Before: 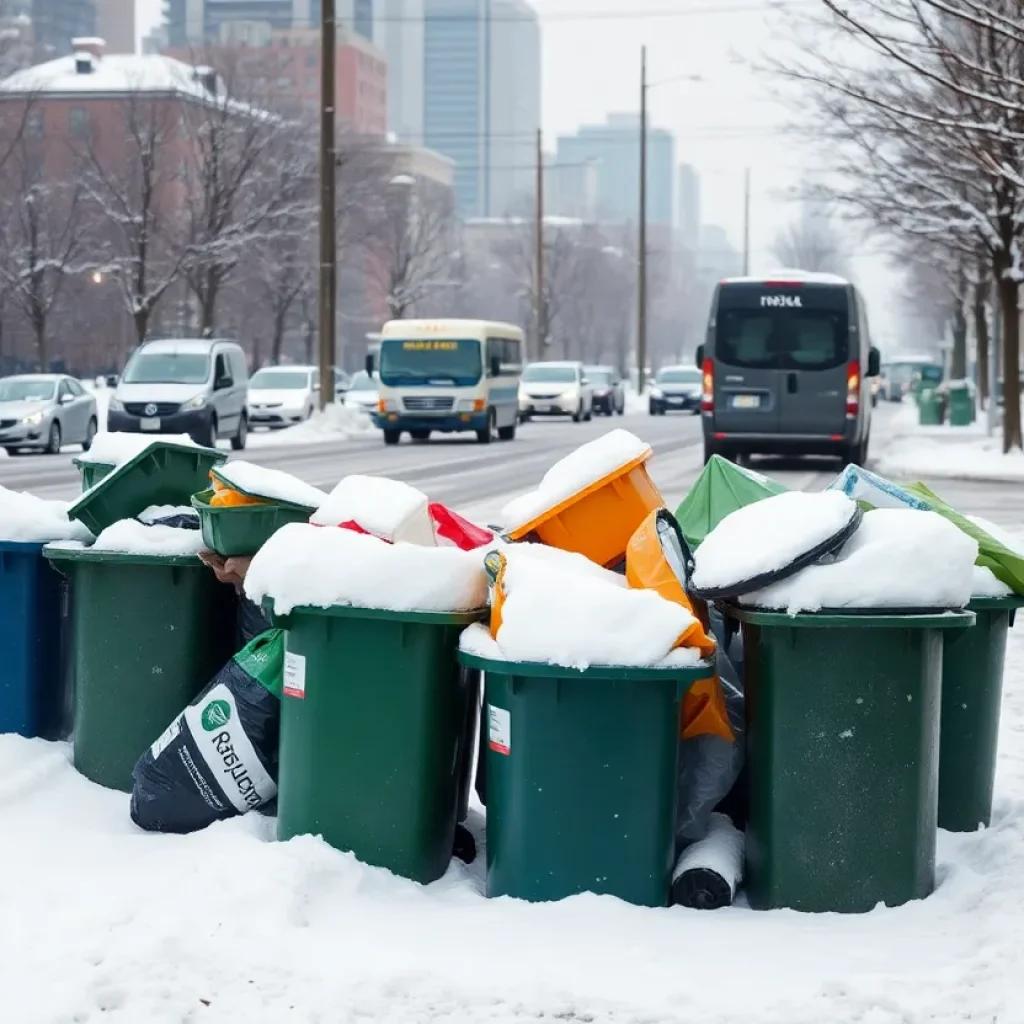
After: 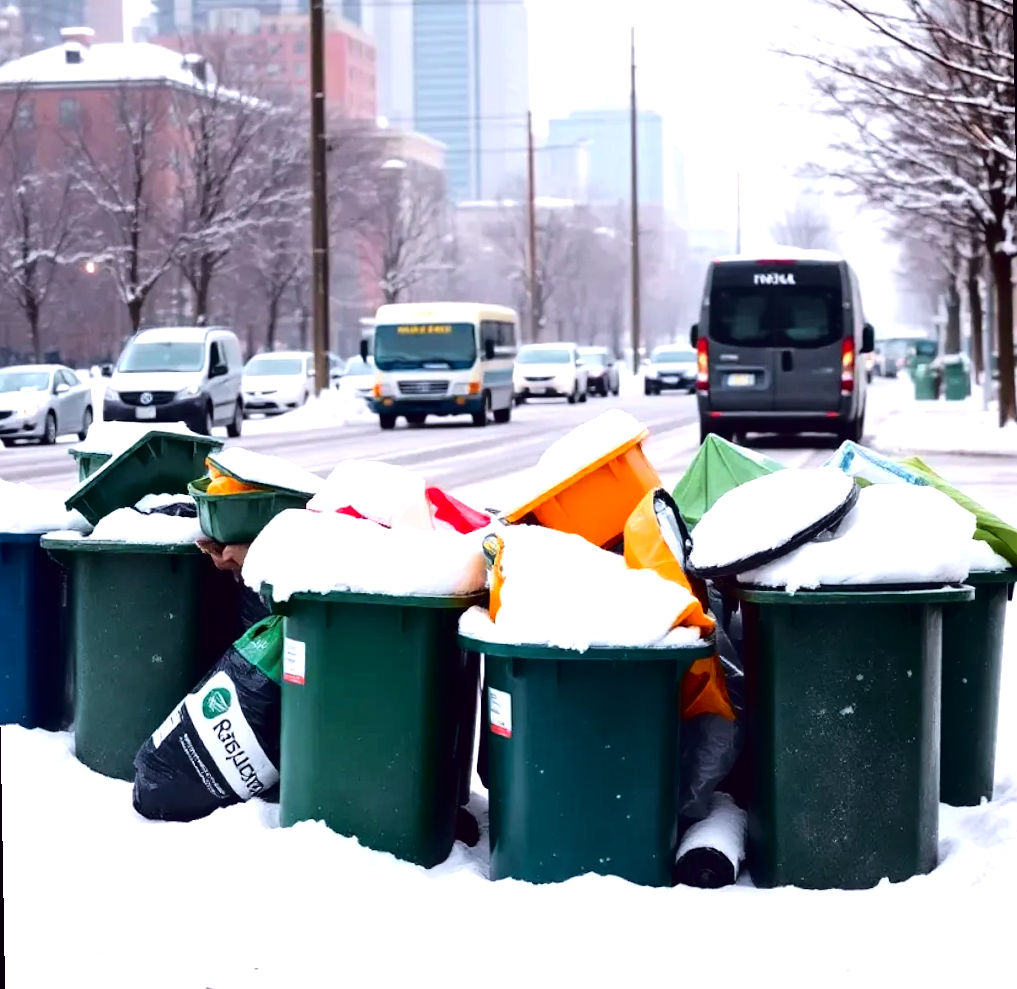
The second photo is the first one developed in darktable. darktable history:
rotate and perspective: rotation -1°, crop left 0.011, crop right 0.989, crop top 0.025, crop bottom 0.975
tone equalizer: -8 EV -0.75 EV, -7 EV -0.7 EV, -6 EV -0.6 EV, -5 EV -0.4 EV, -3 EV 0.4 EV, -2 EV 0.6 EV, -1 EV 0.7 EV, +0 EV 0.75 EV, edges refinement/feathering 500, mask exposure compensation -1.57 EV, preserve details no
contrast brightness saturation: saturation 0.1
tone curve: curves: ch0 [(0, 0) (0.126, 0.061) (0.362, 0.382) (0.498, 0.498) (0.706, 0.712) (1, 1)]; ch1 [(0, 0) (0.5, 0.522) (0.55, 0.586) (1, 1)]; ch2 [(0, 0) (0.44, 0.424) (0.5, 0.482) (0.537, 0.538) (1, 1)], color space Lab, independent channels, preserve colors none
